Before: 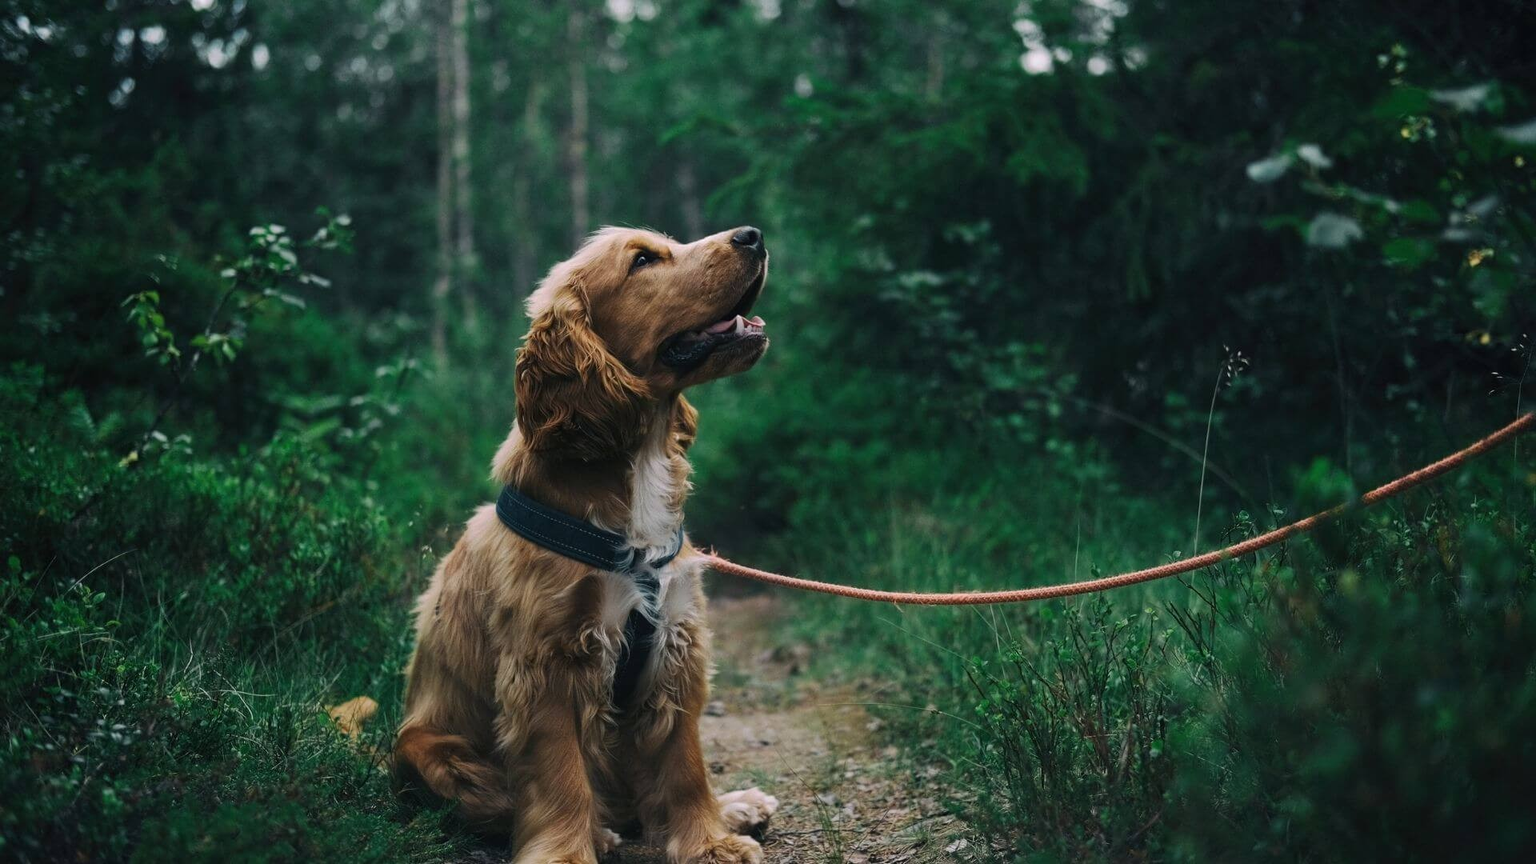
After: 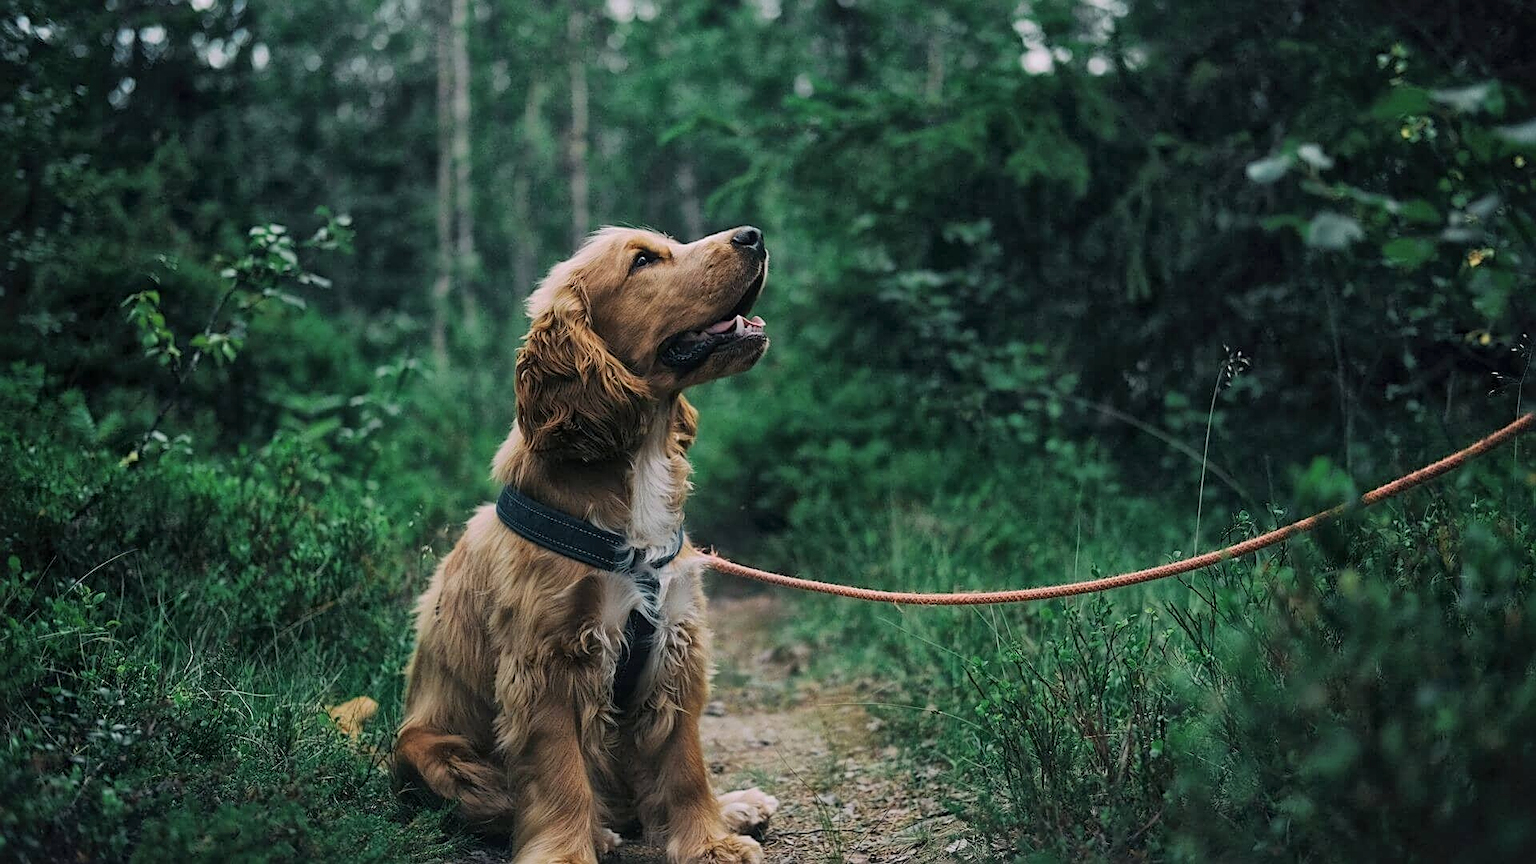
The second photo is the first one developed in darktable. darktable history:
global tonemap: drago (1, 100), detail 1
sharpen: on, module defaults
